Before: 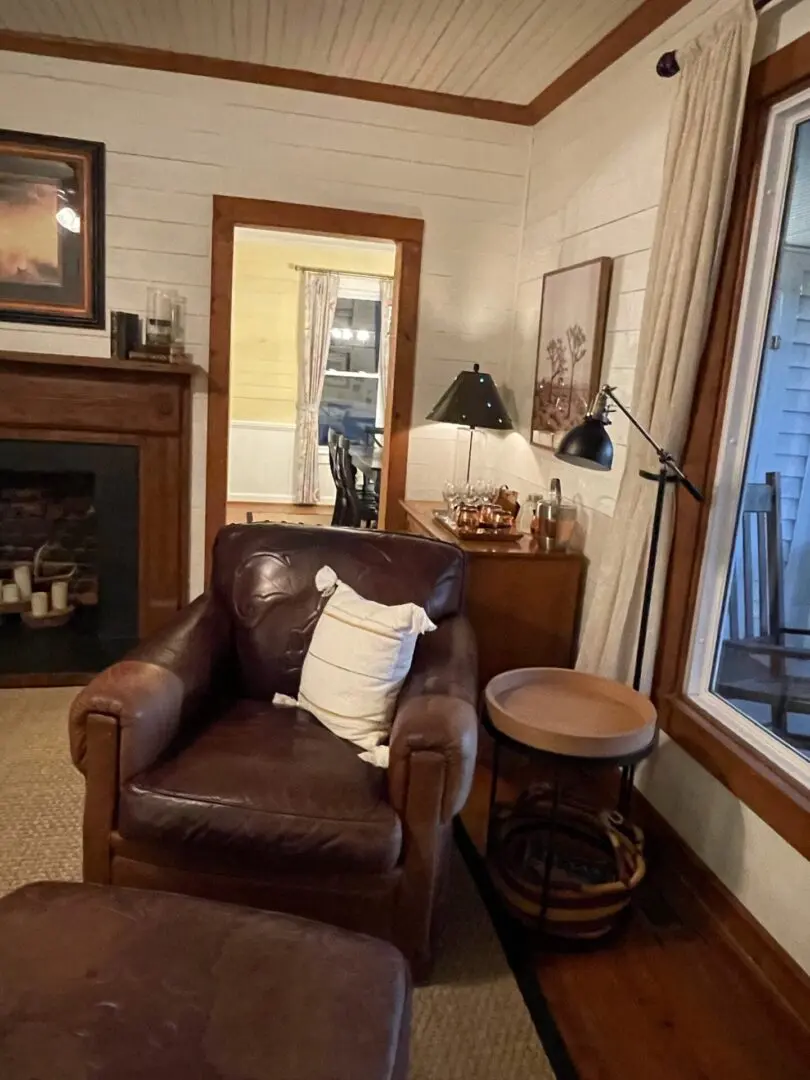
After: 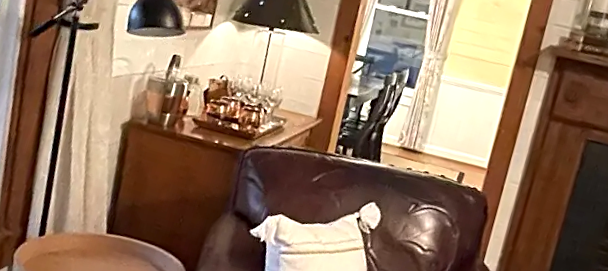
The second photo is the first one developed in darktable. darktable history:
crop and rotate: angle 16.12°, top 30.835%, bottom 35.653%
contrast brightness saturation: saturation -0.05
sharpen: amount 0.478
exposure: black level correction 0.001, exposure 0.5 EV, compensate exposure bias true, compensate highlight preservation false
